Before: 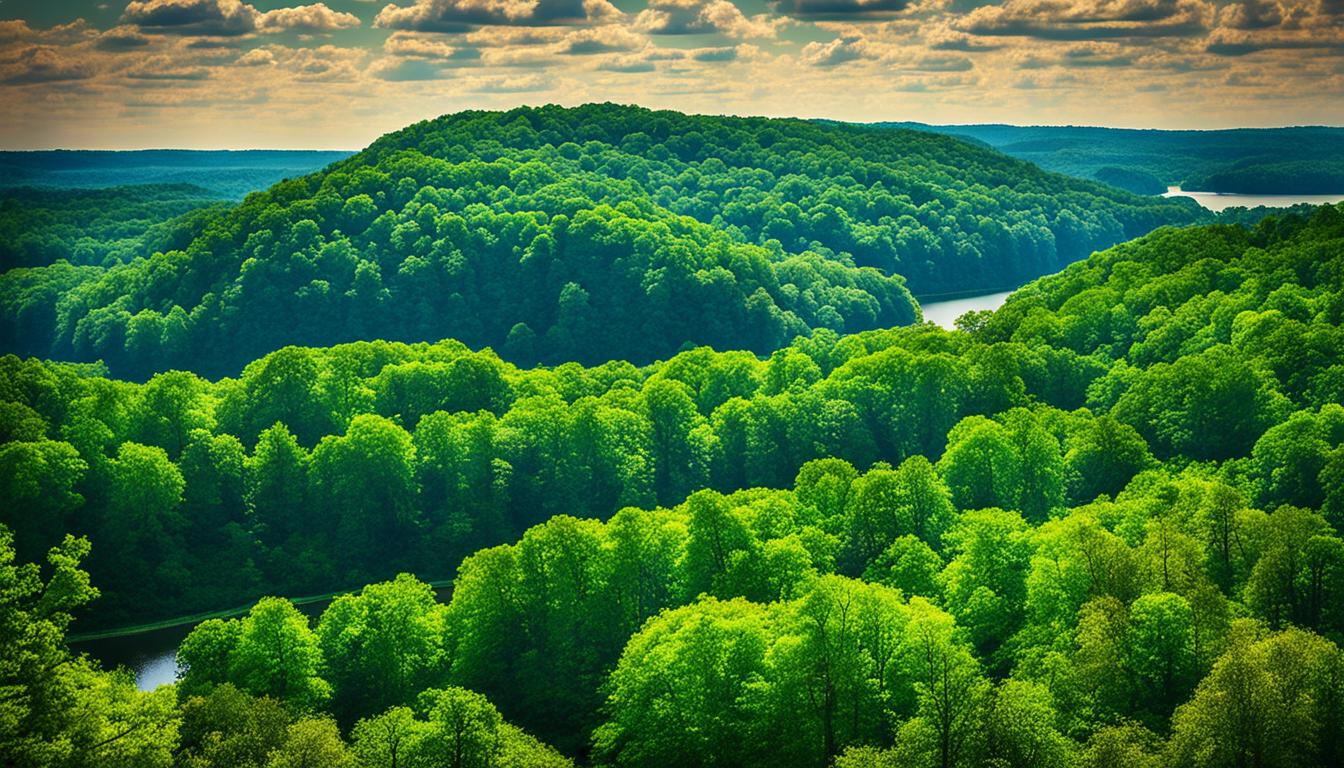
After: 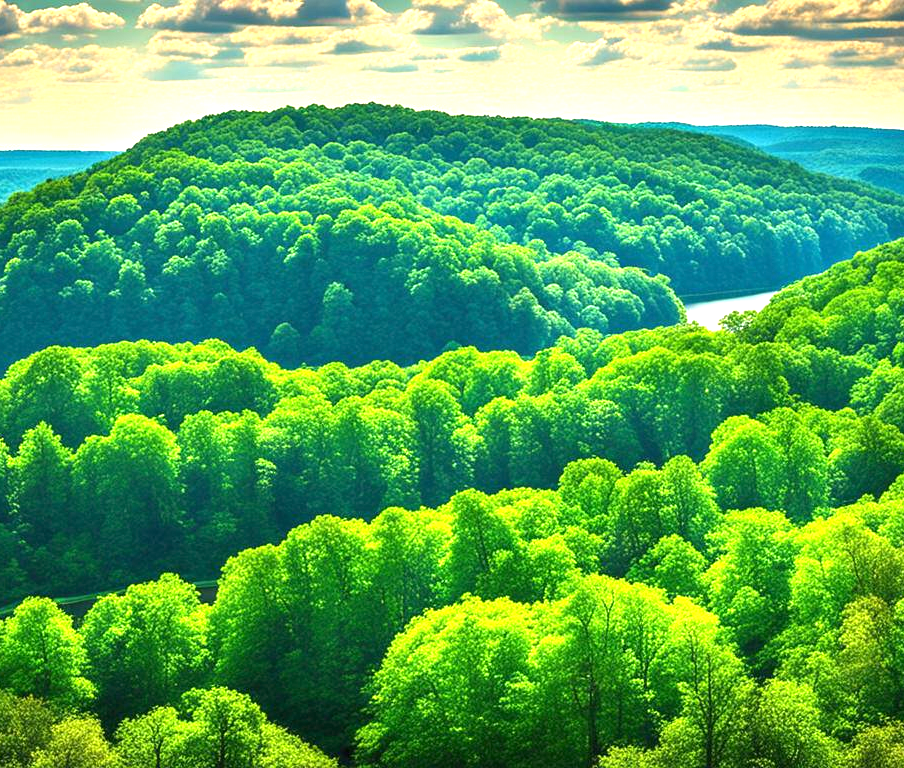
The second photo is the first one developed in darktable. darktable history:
crop and rotate: left 17.625%, right 15.07%
exposure: exposure 1.164 EV, compensate exposure bias true, compensate highlight preservation false
